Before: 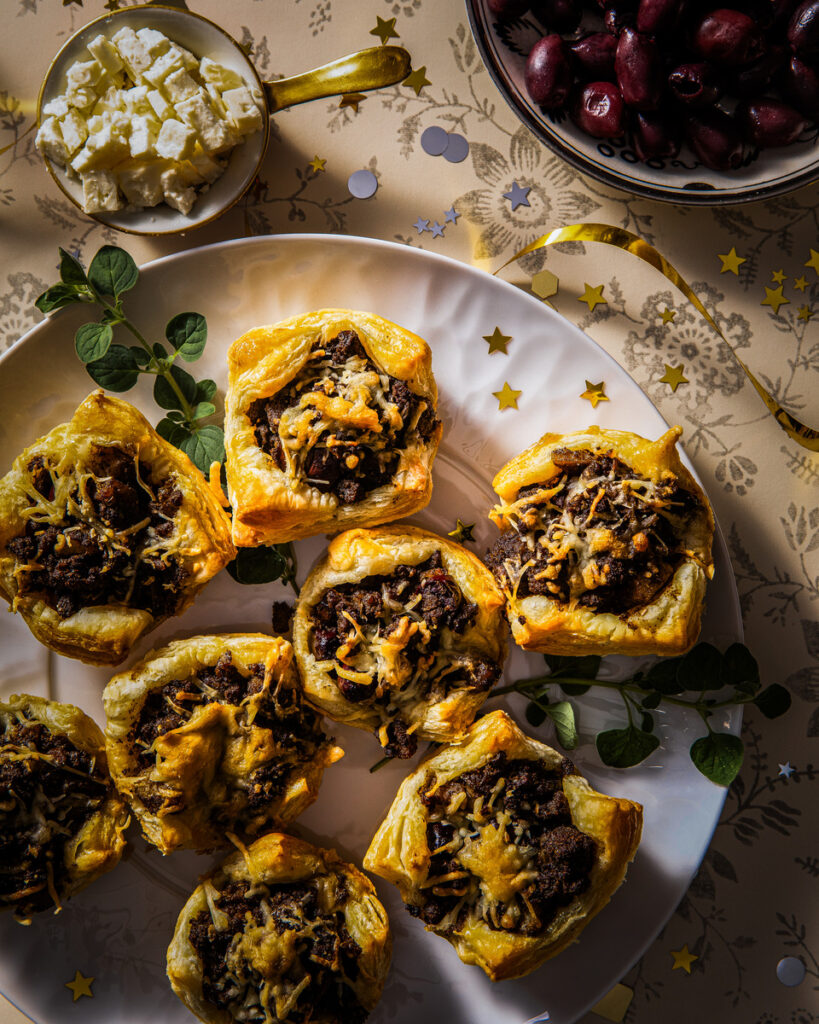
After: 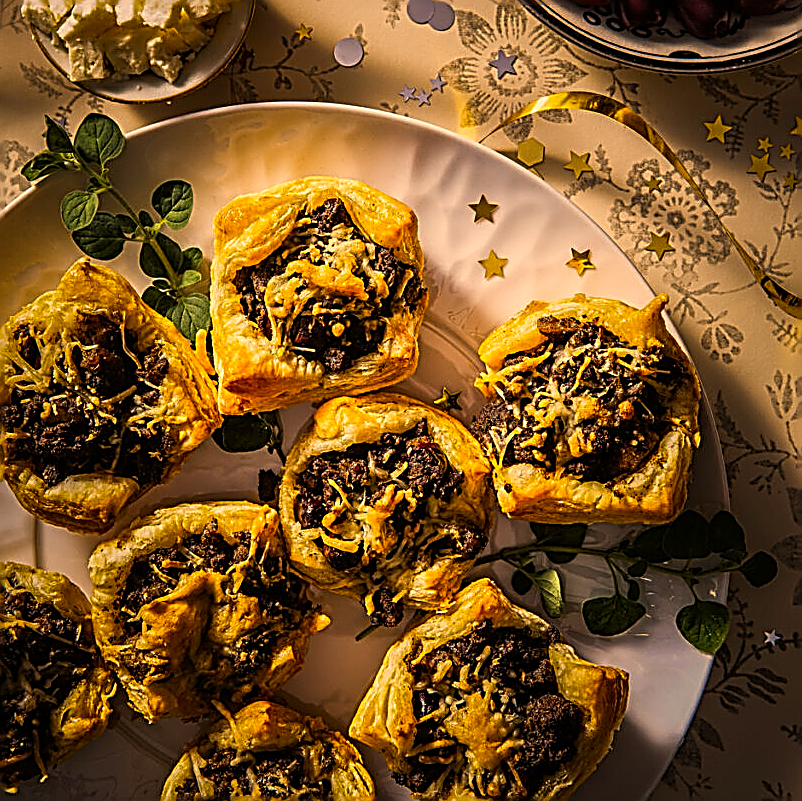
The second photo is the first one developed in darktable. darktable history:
sharpen: amount 1.864
crop and rotate: left 1.828%, top 12.917%, right 0.234%, bottom 8.826%
color correction: highlights a* 14.91, highlights b* 31.71
